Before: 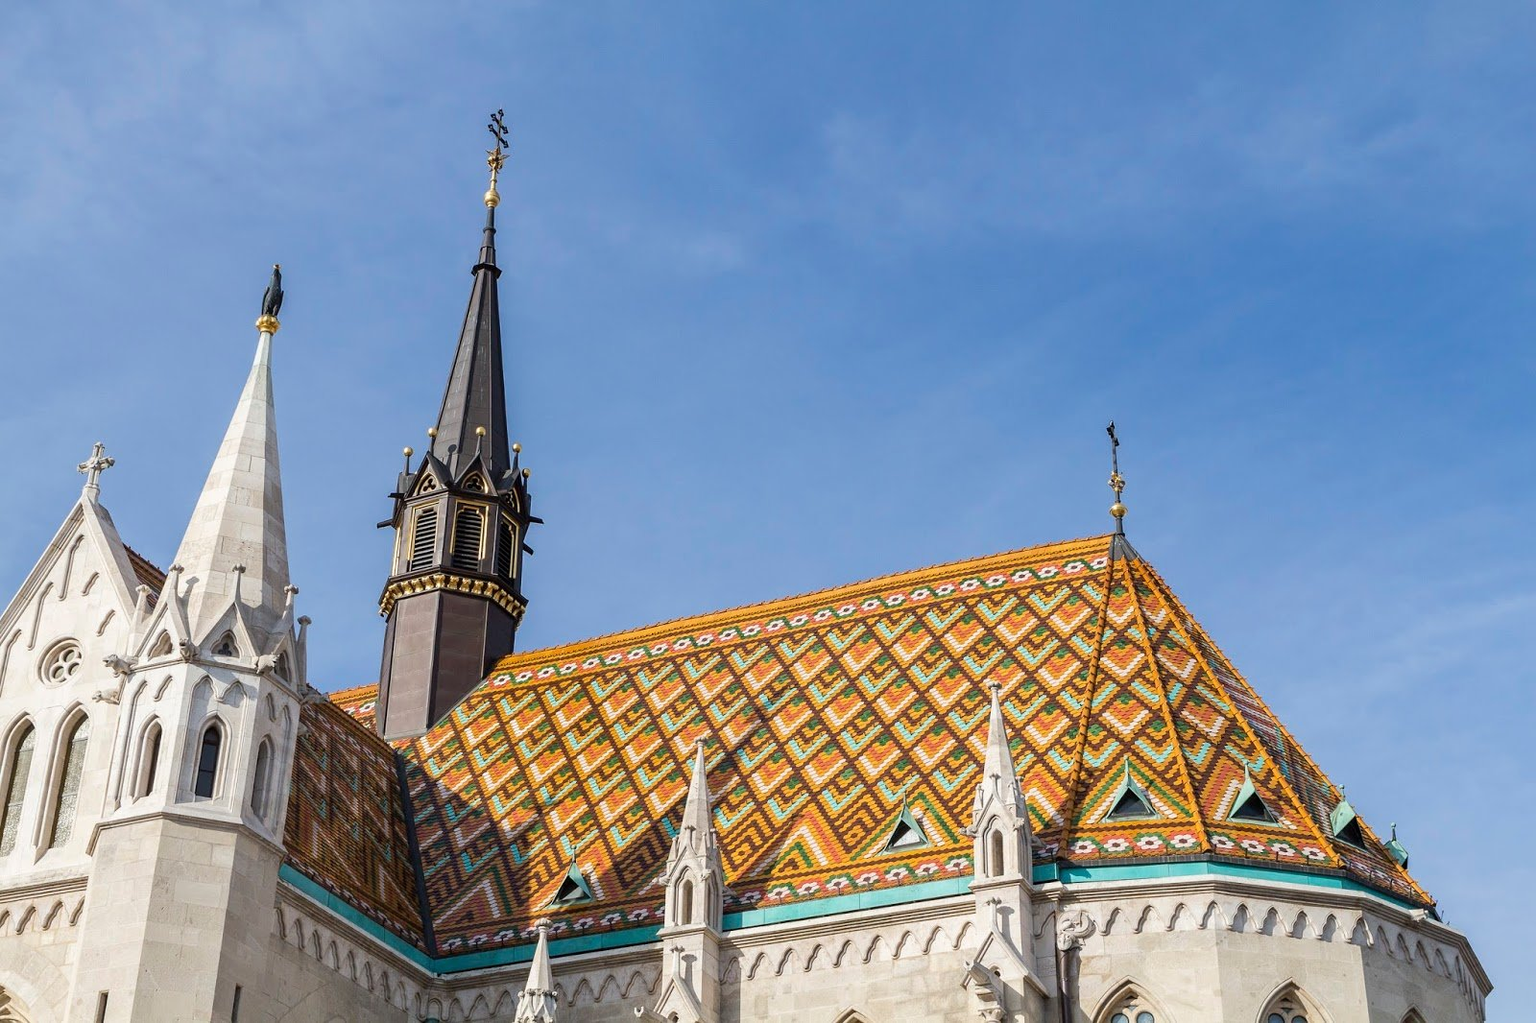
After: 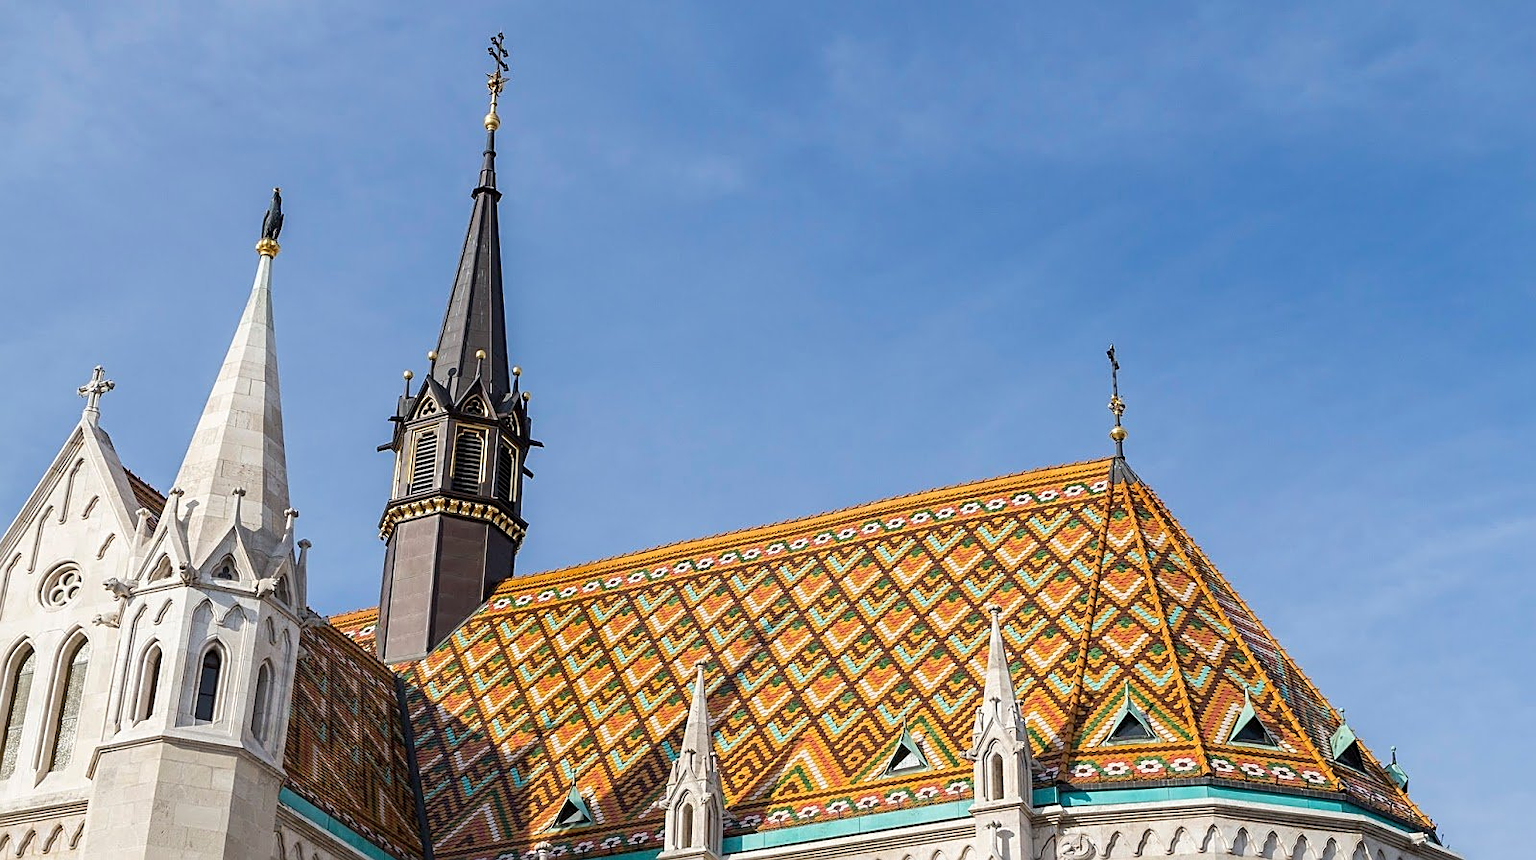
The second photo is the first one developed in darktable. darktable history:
sharpen: on, module defaults
crop: top 7.579%, bottom 8.302%
